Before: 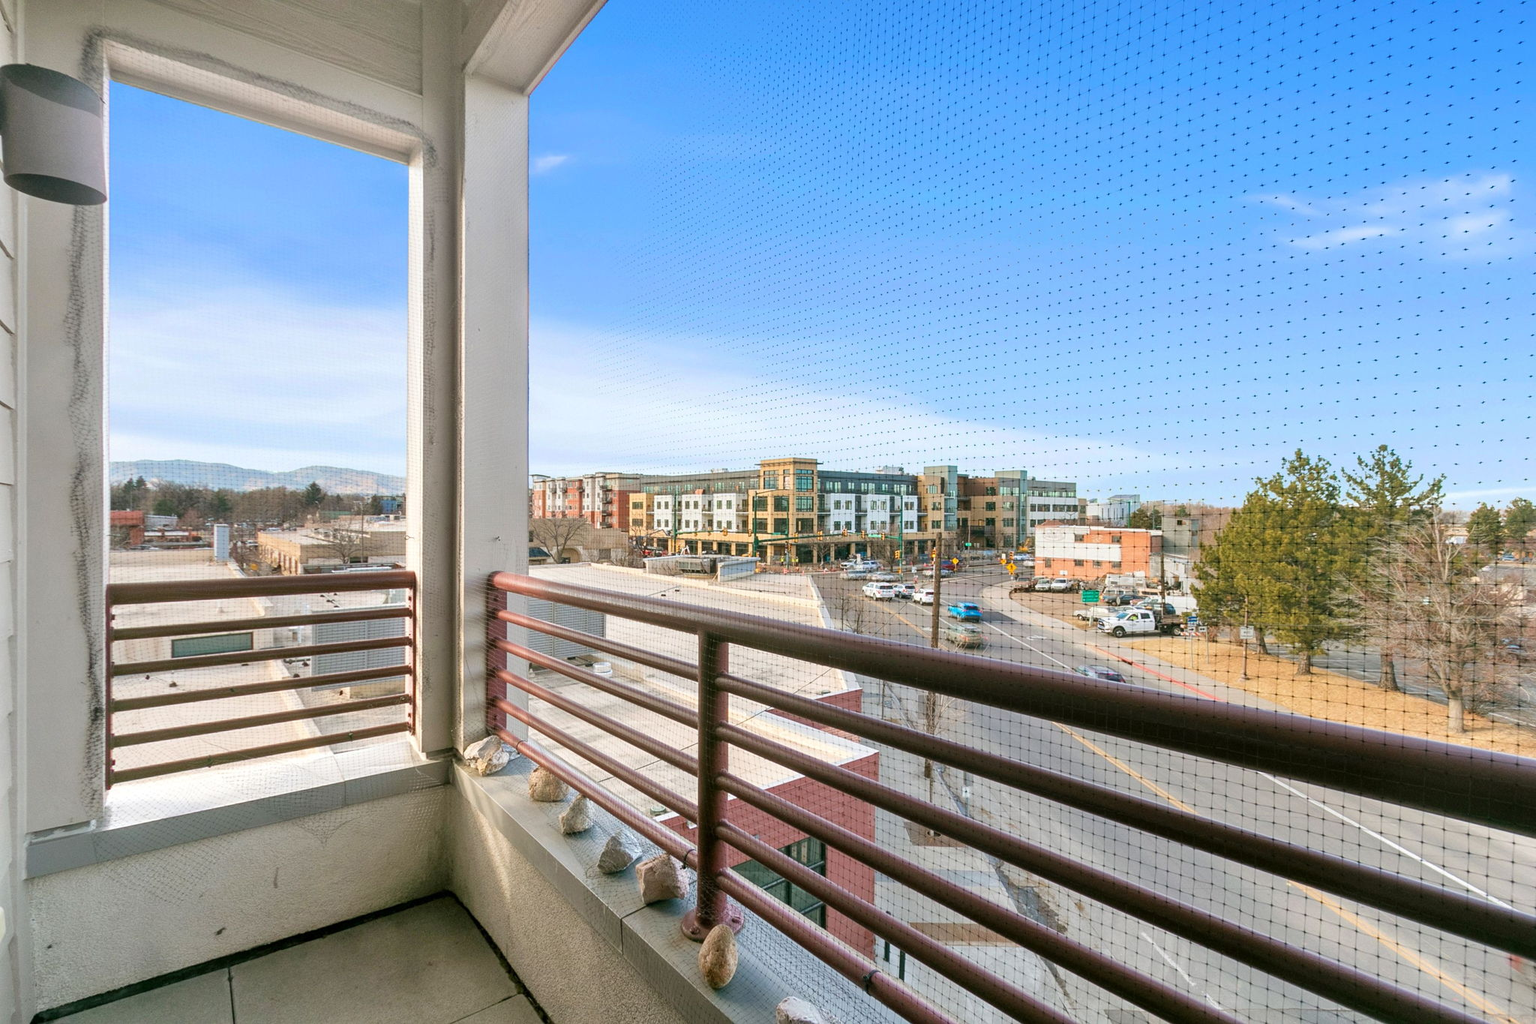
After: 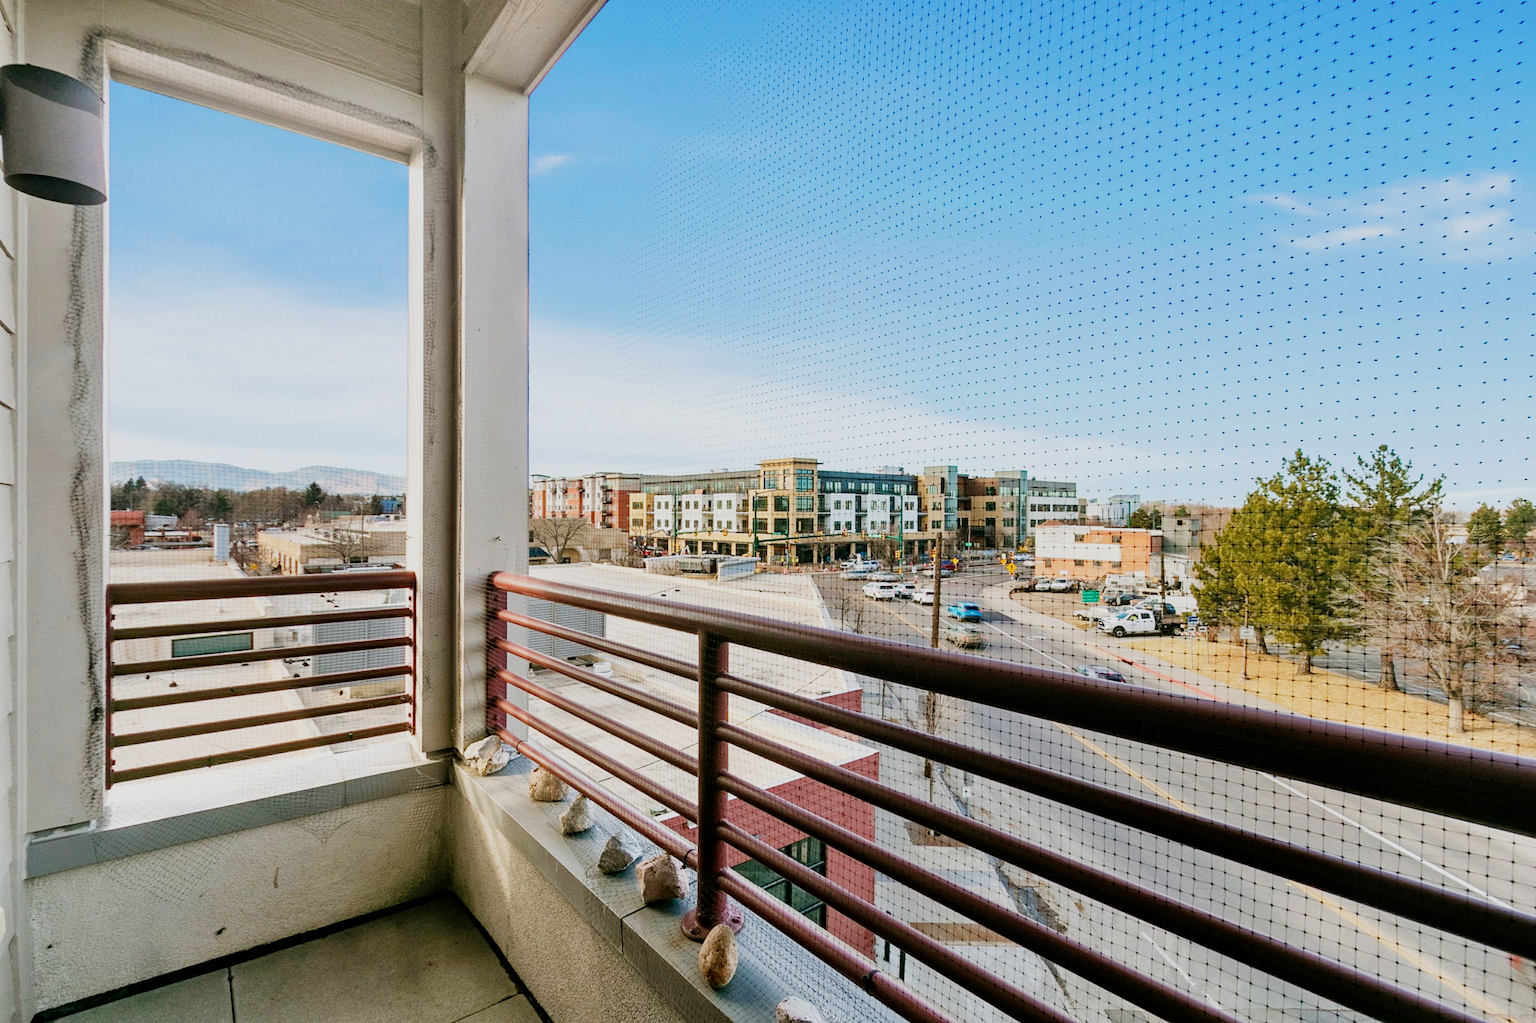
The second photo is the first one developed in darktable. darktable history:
sigmoid: contrast 1.69, skew -0.23, preserve hue 0%, red attenuation 0.1, red rotation 0.035, green attenuation 0.1, green rotation -0.017, blue attenuation 0.15, blue rotation -0.052, base primaries Rec2020
haze removal: compatibility mode true, adaptive false
